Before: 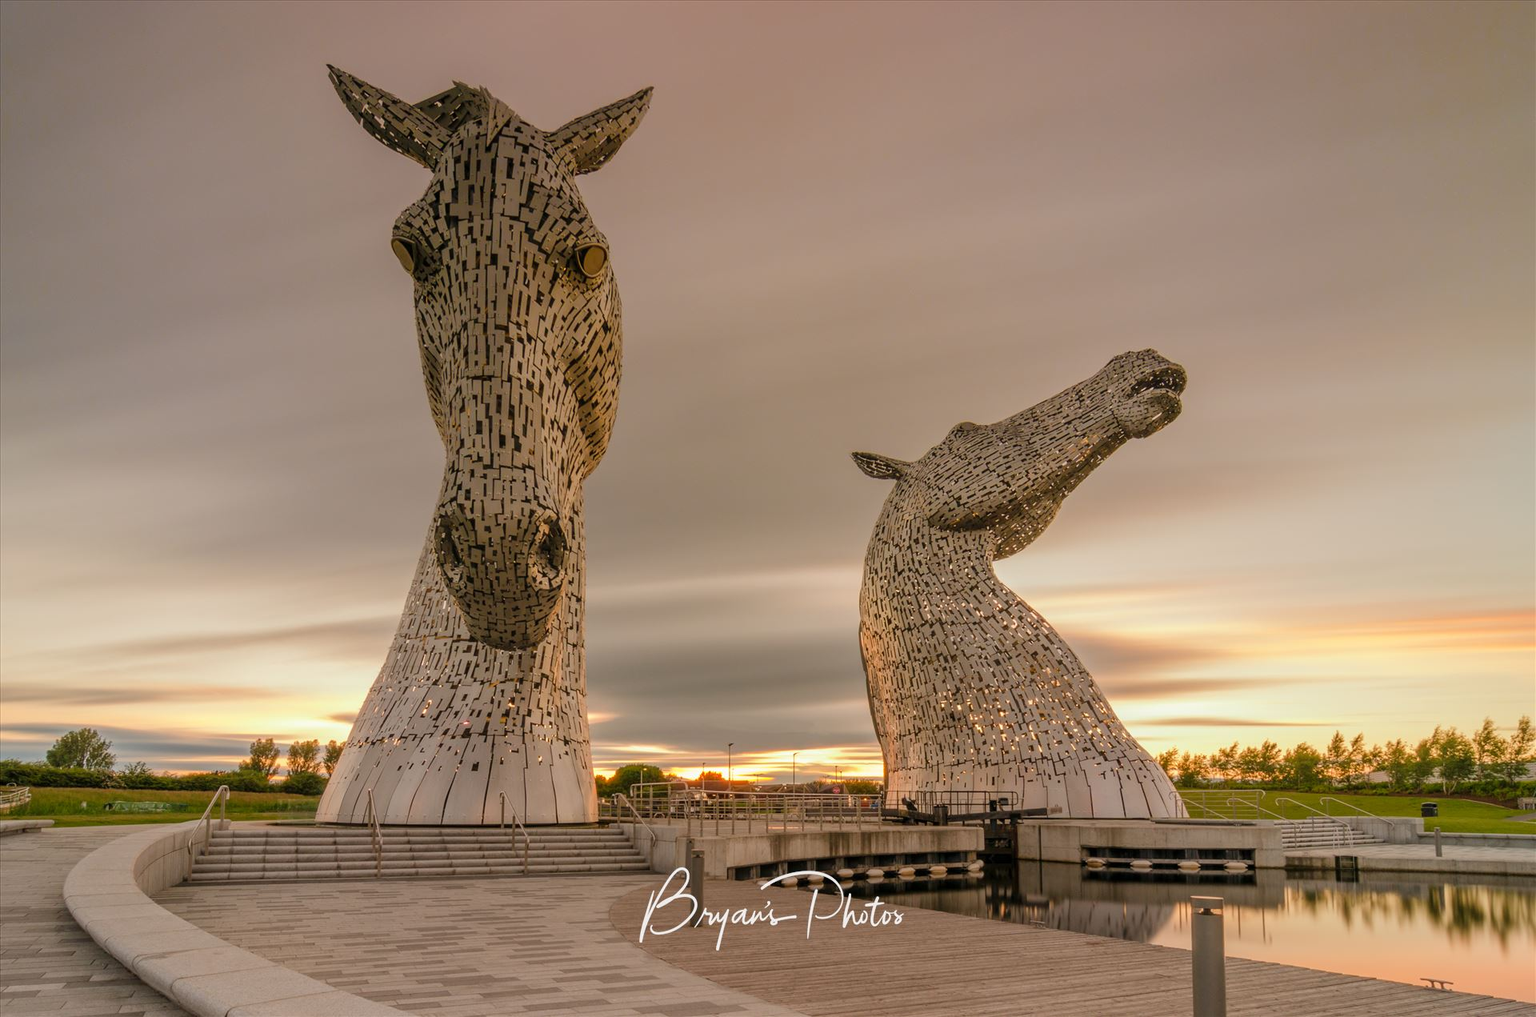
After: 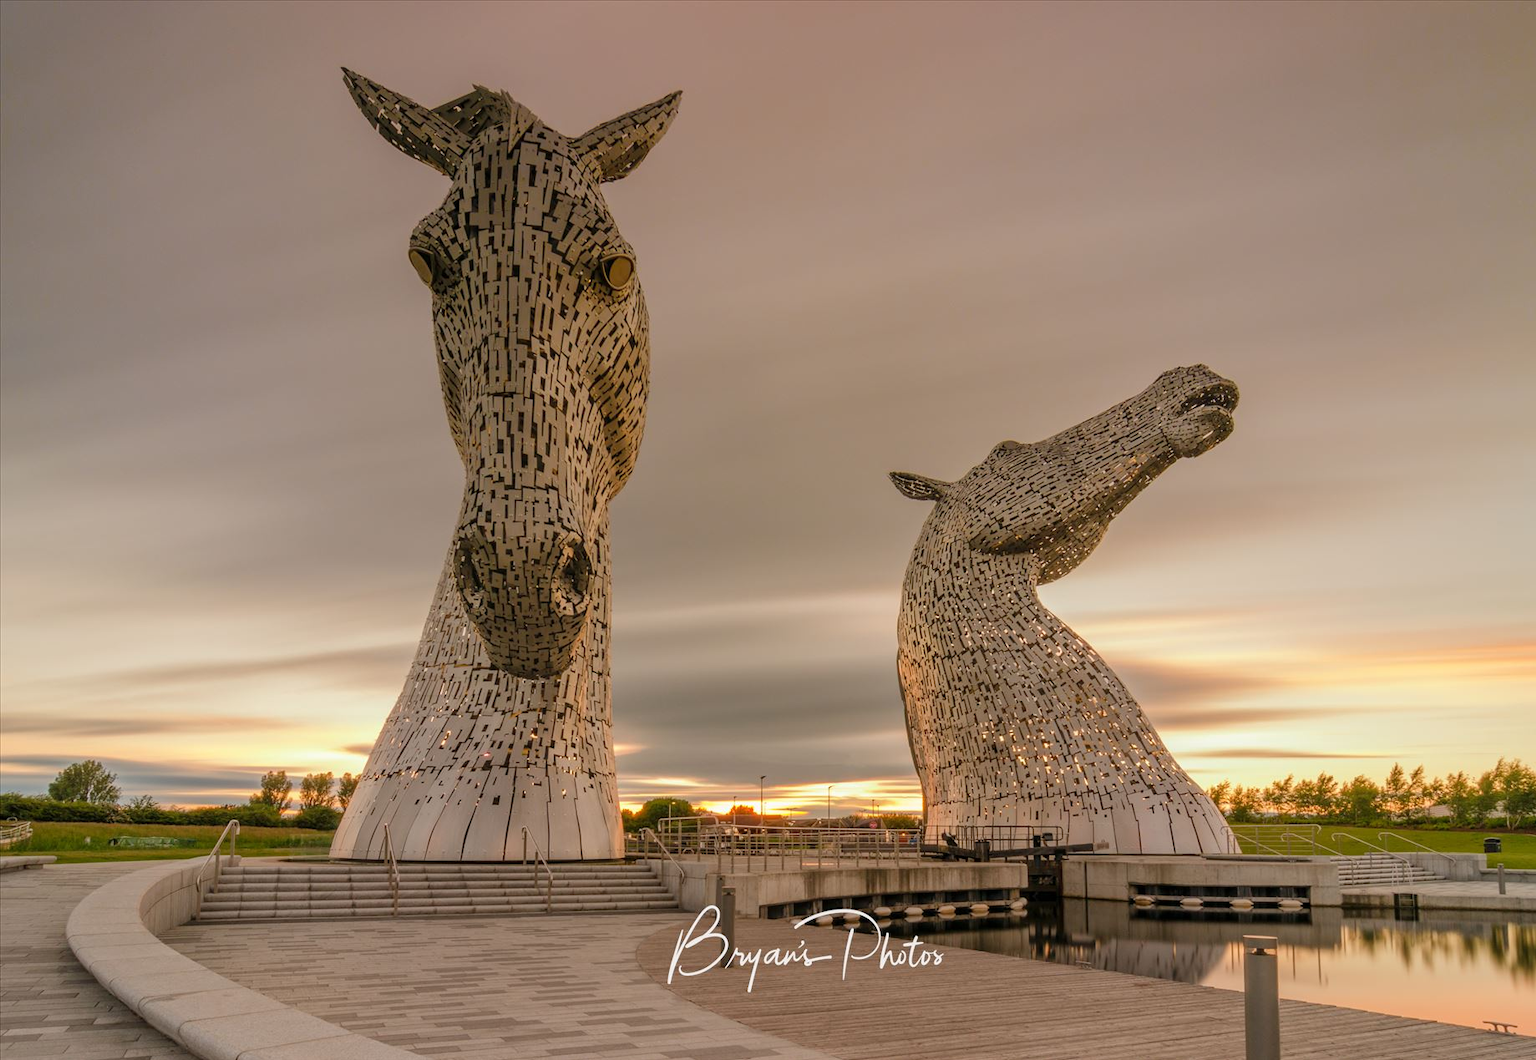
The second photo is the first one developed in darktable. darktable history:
exposure: compensate highlight preservation false
crop: right 4.197%, bottom 0.022%
